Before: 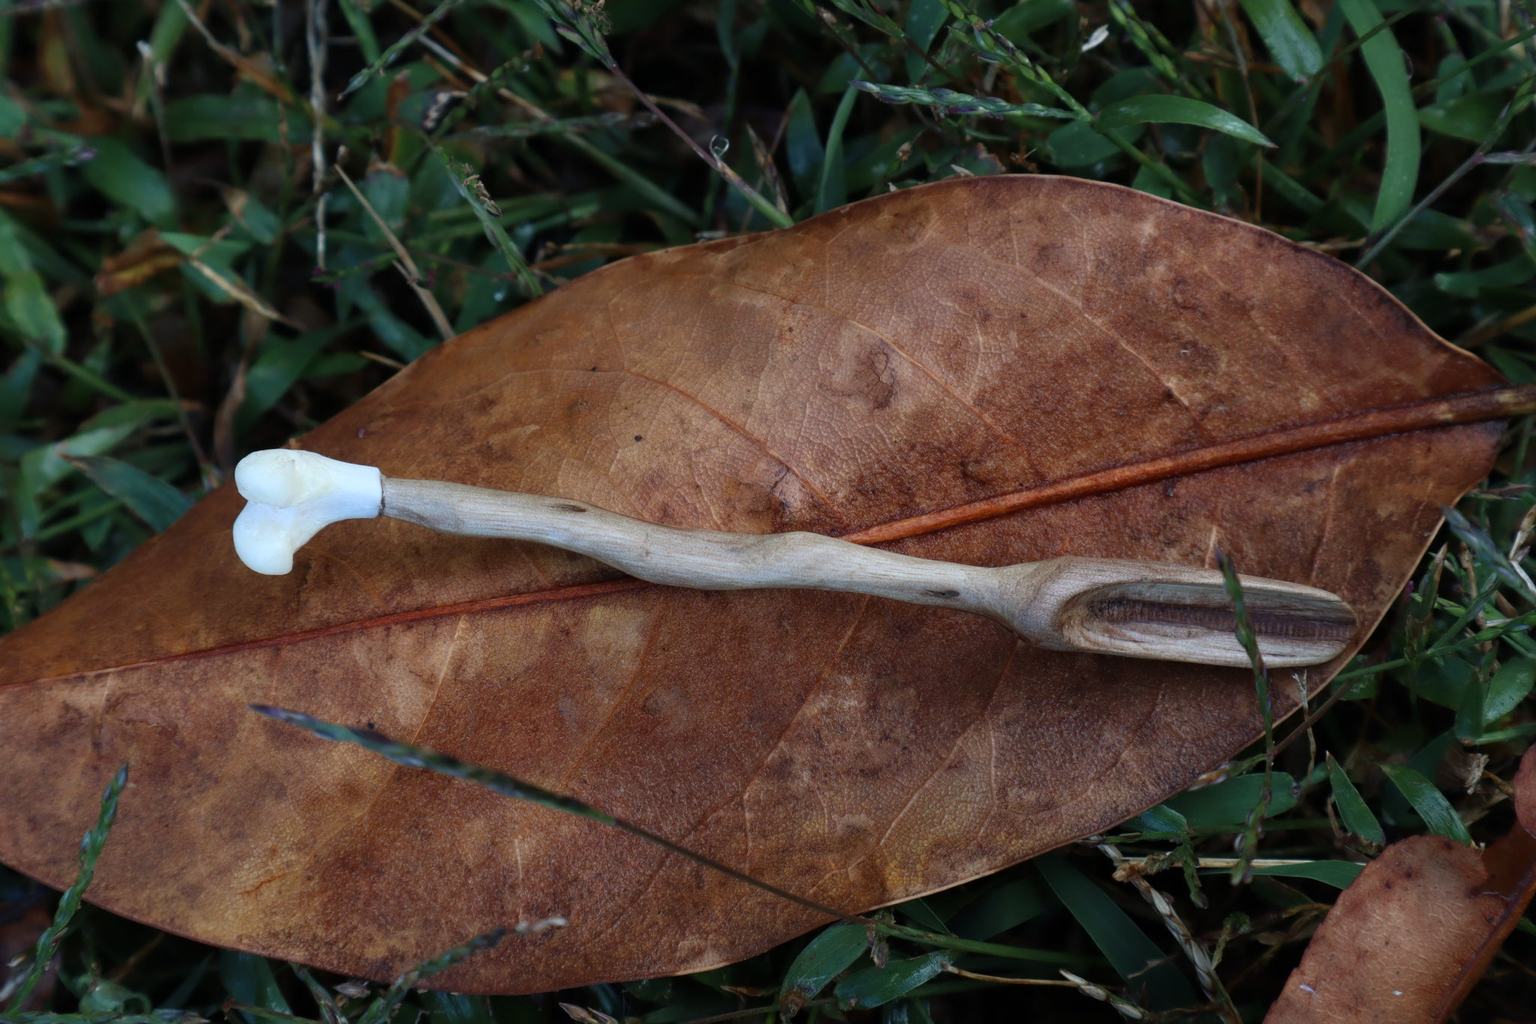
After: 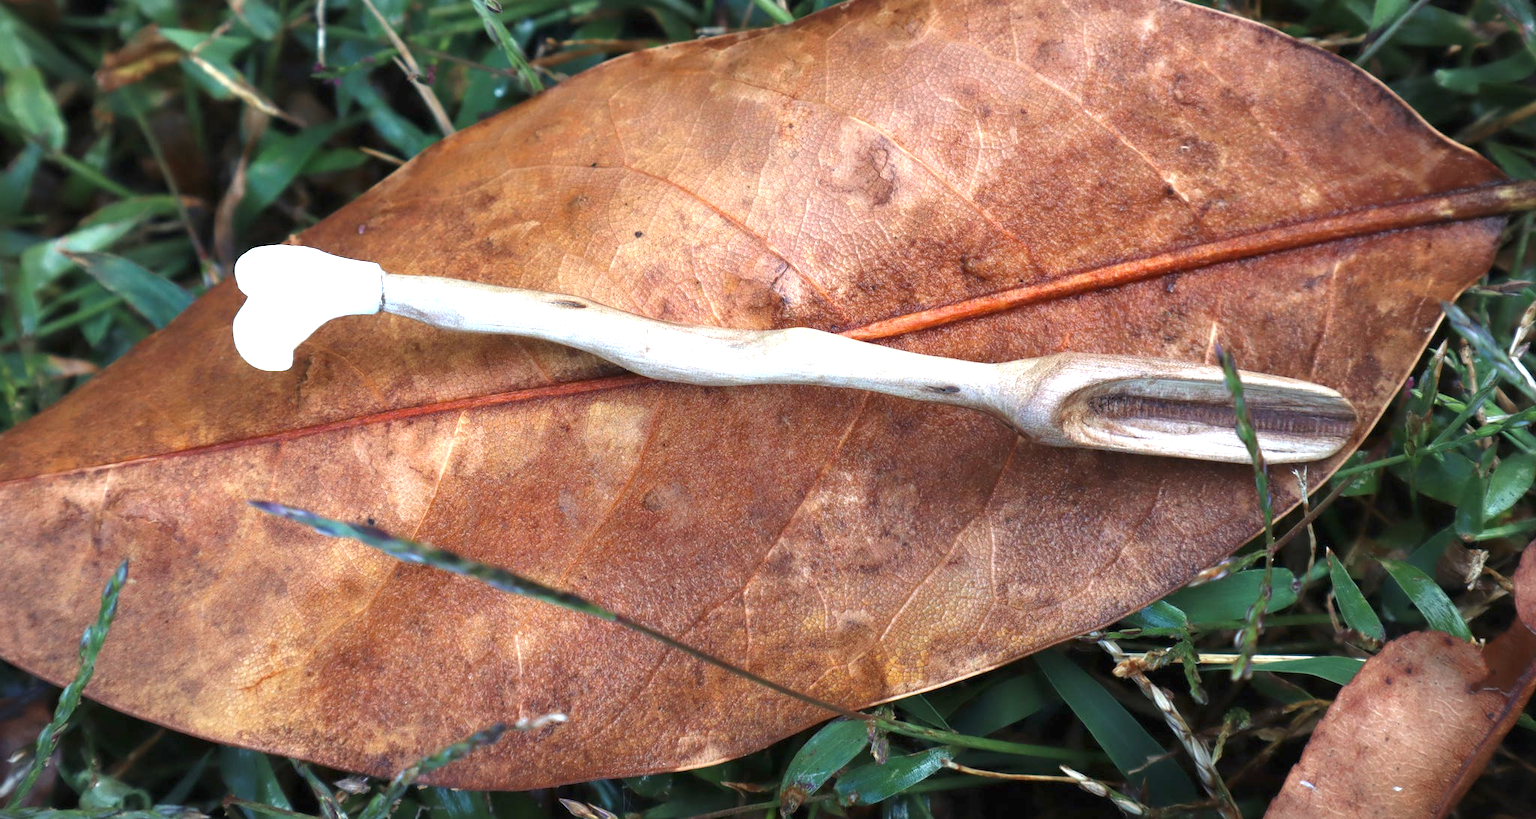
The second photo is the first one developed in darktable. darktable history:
exposure: black level correction 0, exposure 1.741 EV, compensate exposure bias true, compensate highlight preservation false
crop and rotate: top 19.998%
vignetting: fall-off radius 100%, width/height ratio 1.337
